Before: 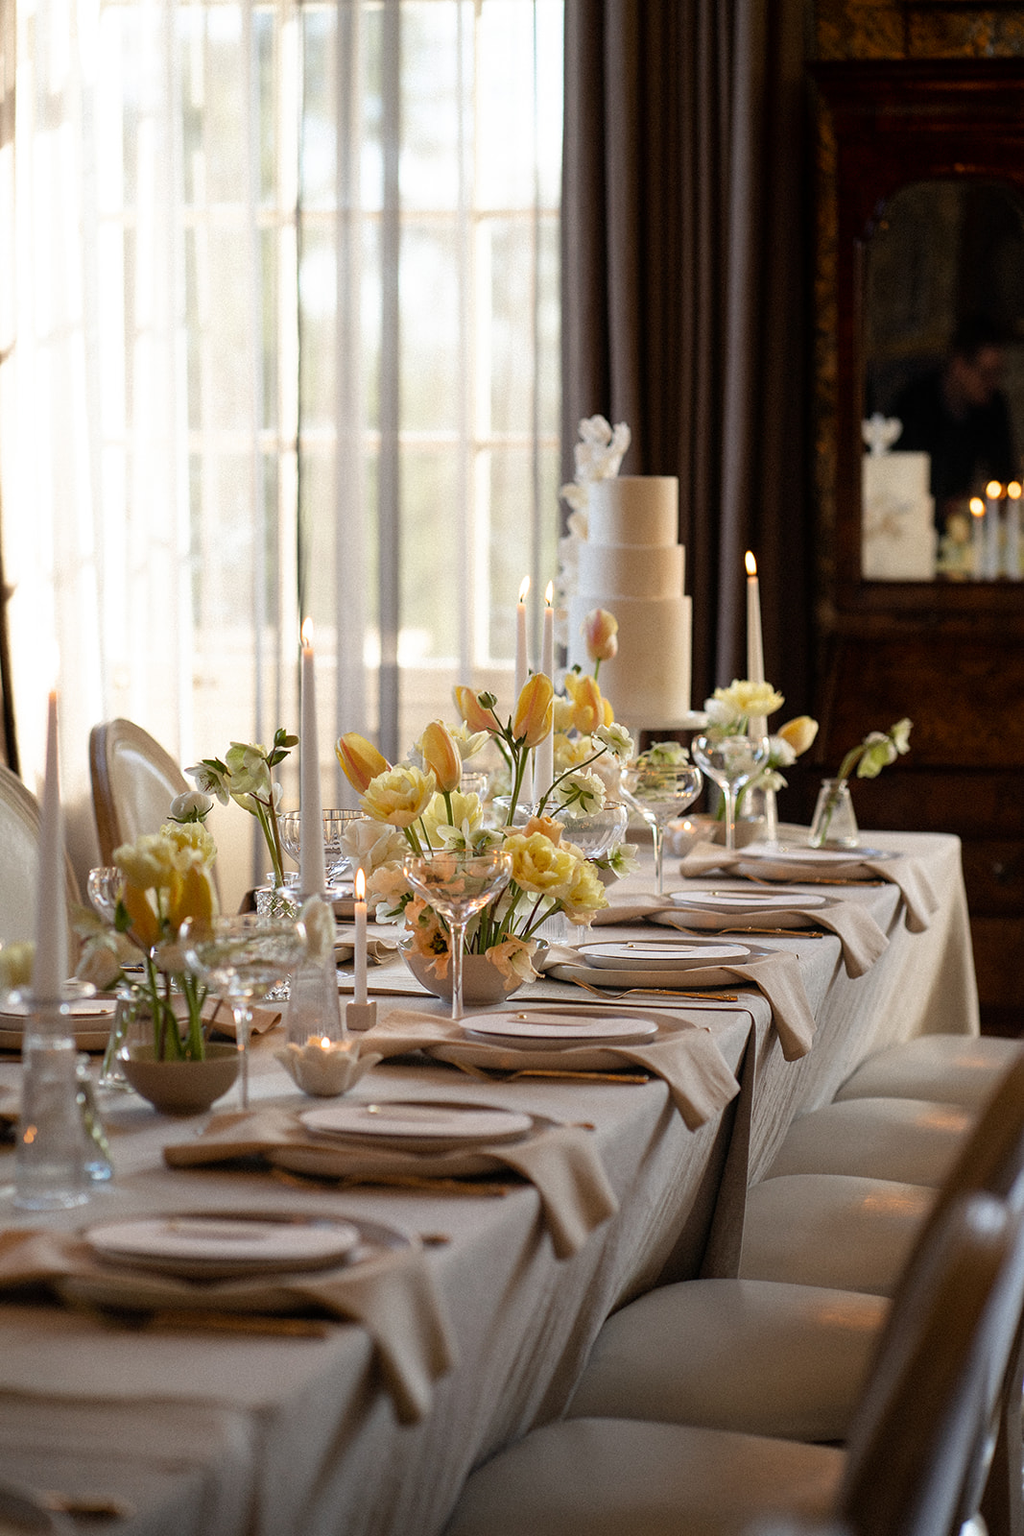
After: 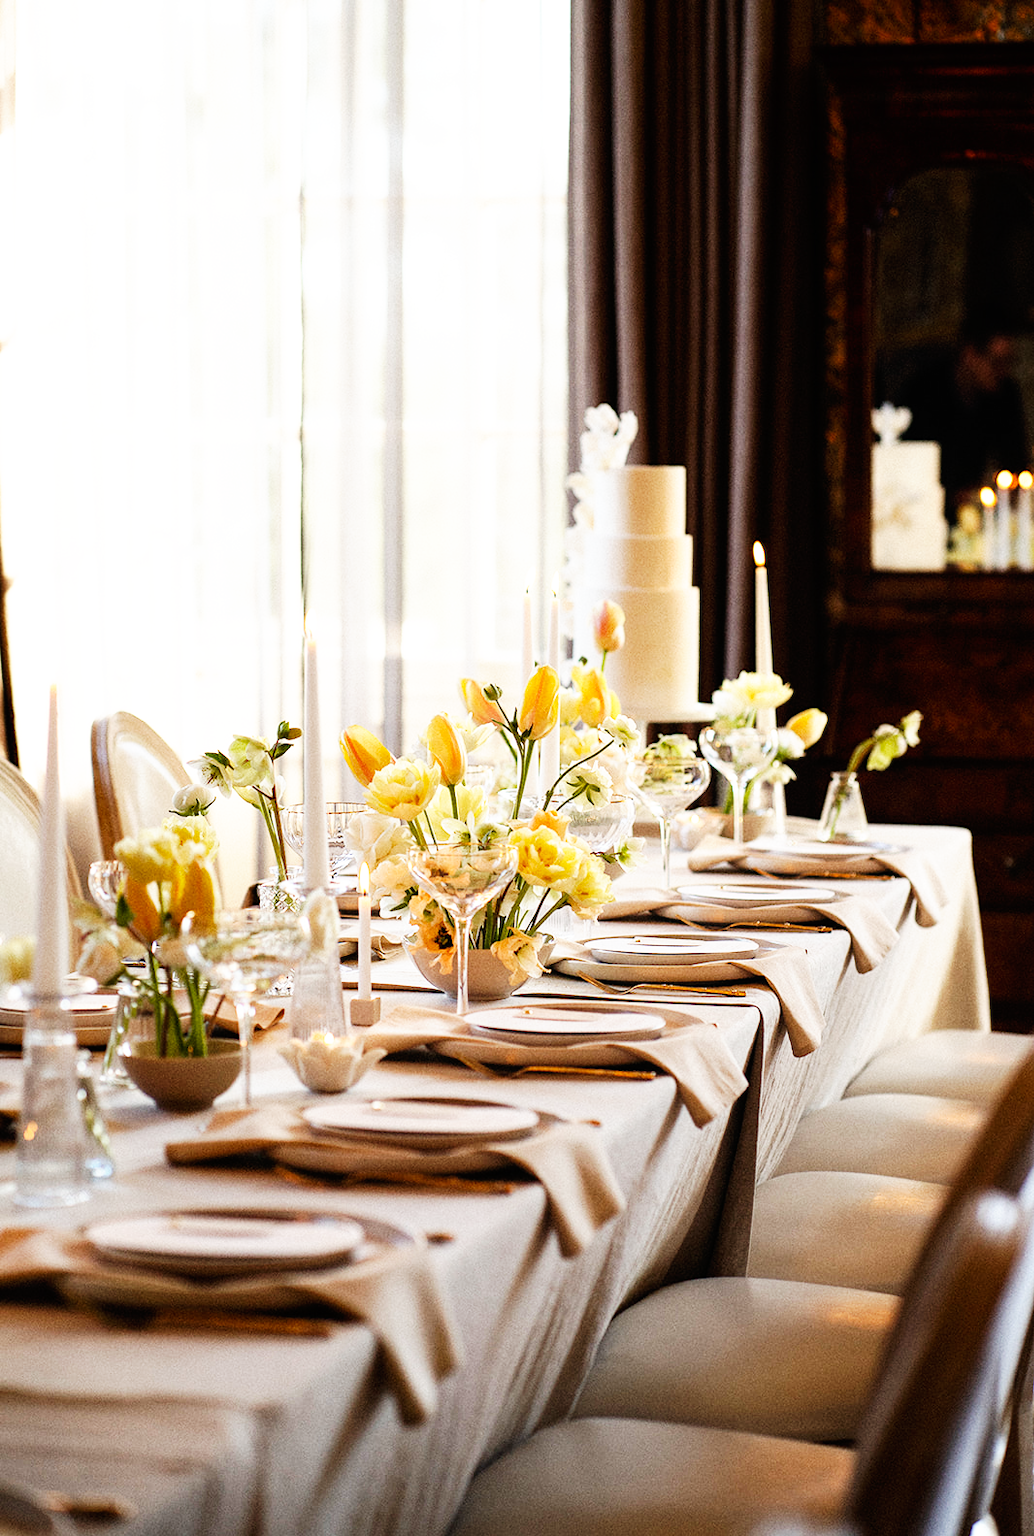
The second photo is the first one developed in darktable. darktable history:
crop: top 1.049%, right 0.001%
base curve: curves: ch0 [(0, 0) (0.007, 0.004) (0.027, 0.03) (0.046, 0.07) (0.207, 0.54) (0.442, 0.872) (0.673, 0.972) (1, 1)], preserve colors none
